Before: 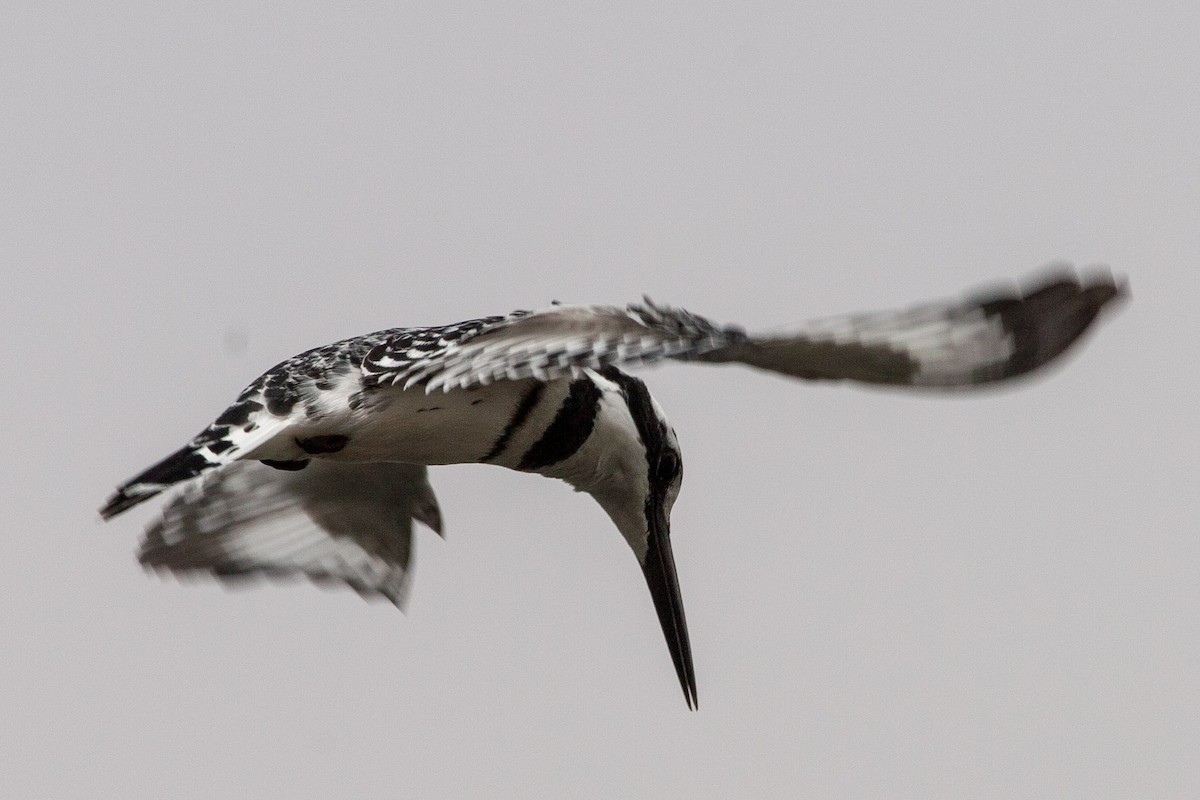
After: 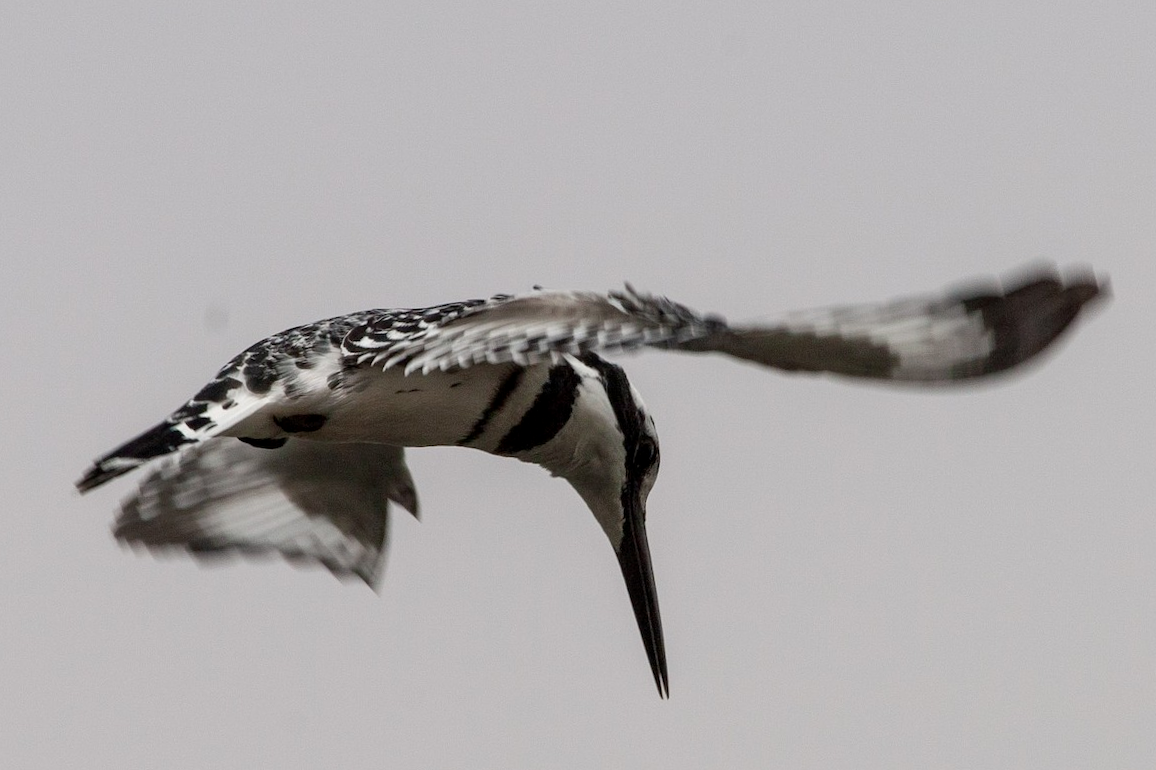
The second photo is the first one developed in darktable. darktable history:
crop and rotate: angle -1.46°
exposure: black level correction 0.002, exposure -0.099 EV, compensate exposure bias true, compensate highlight preservation false
tone equalizer: on, module defaults
